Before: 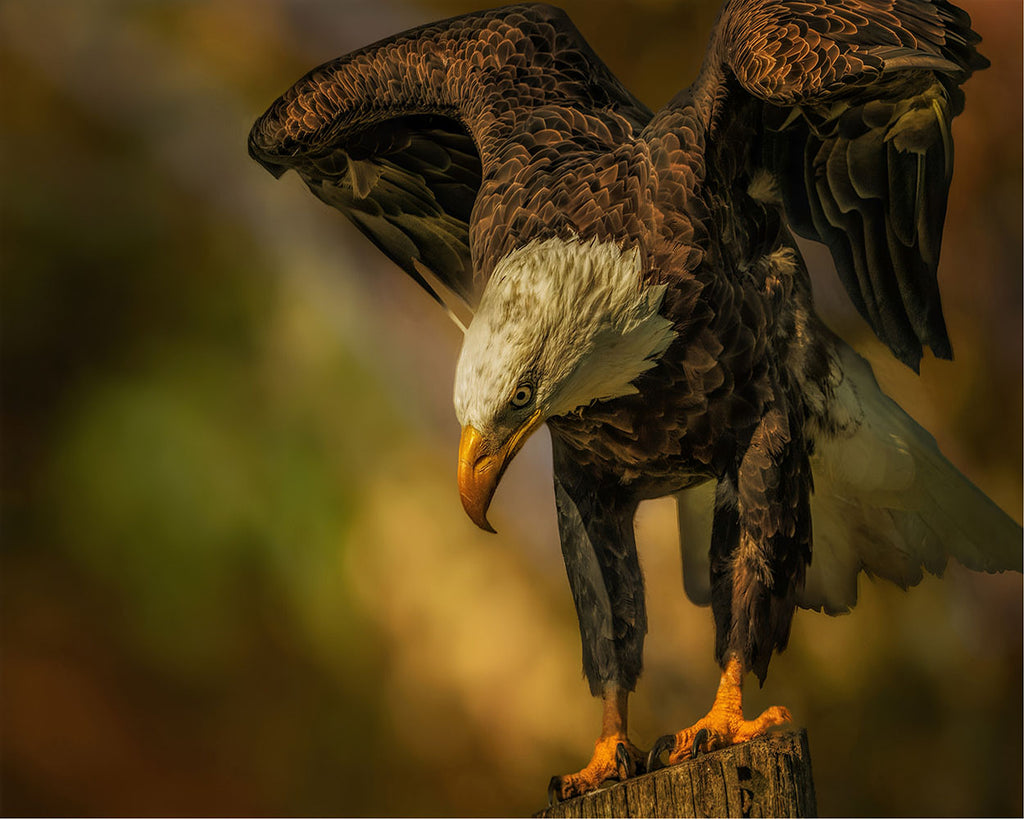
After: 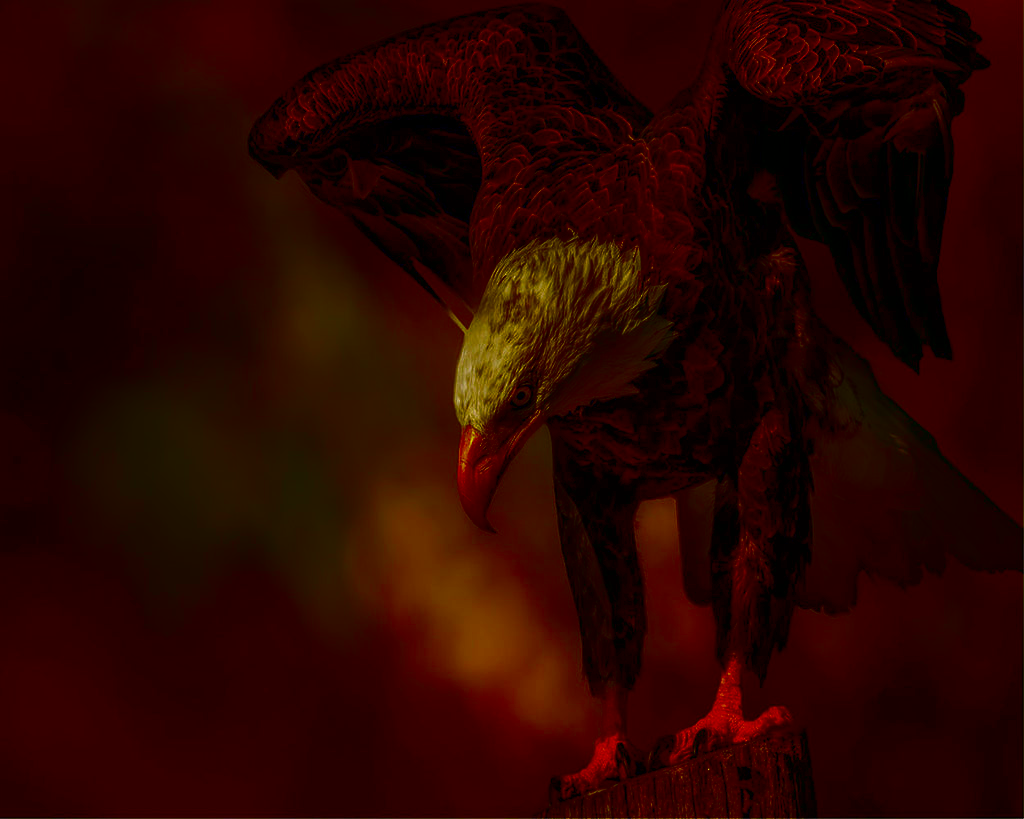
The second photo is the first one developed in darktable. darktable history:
contrast brightness saturation: brightness -1, saturation 1
color correction: highlights a* -2.68, highlights b* 2.57
